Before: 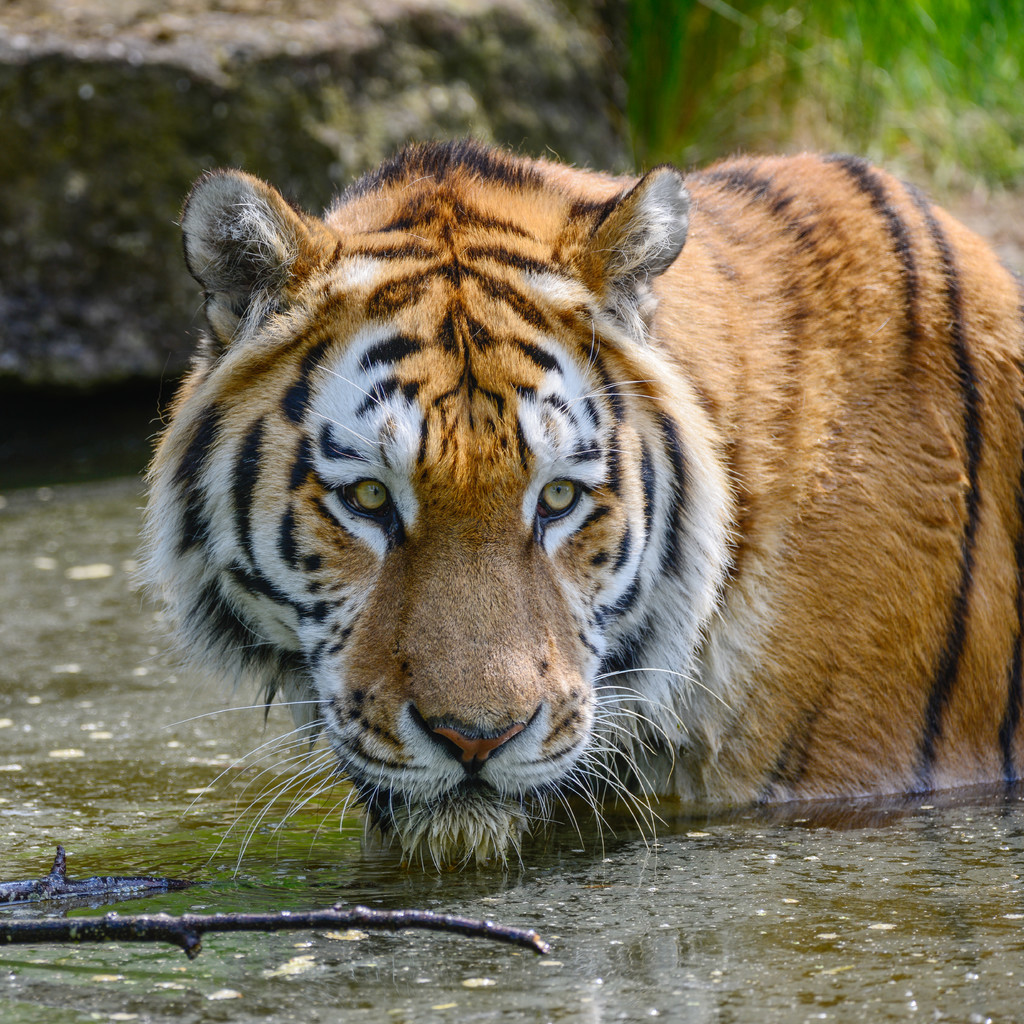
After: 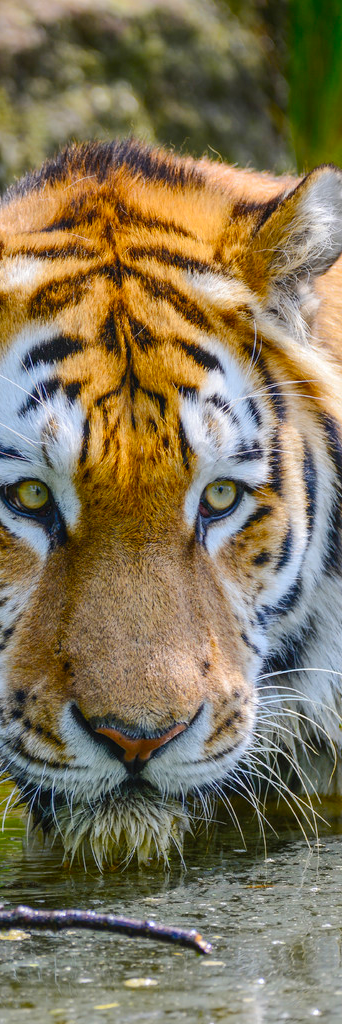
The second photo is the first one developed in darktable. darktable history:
crop: left 33.086%, right 33.268%
color balance rgb: perceptual saturation grading › global saturation 25.272%, perceptual brilliance grading › mid-tones 10.394%, perceptual brilliance grading › shadows 14.795%, global vibrance 14.591%
